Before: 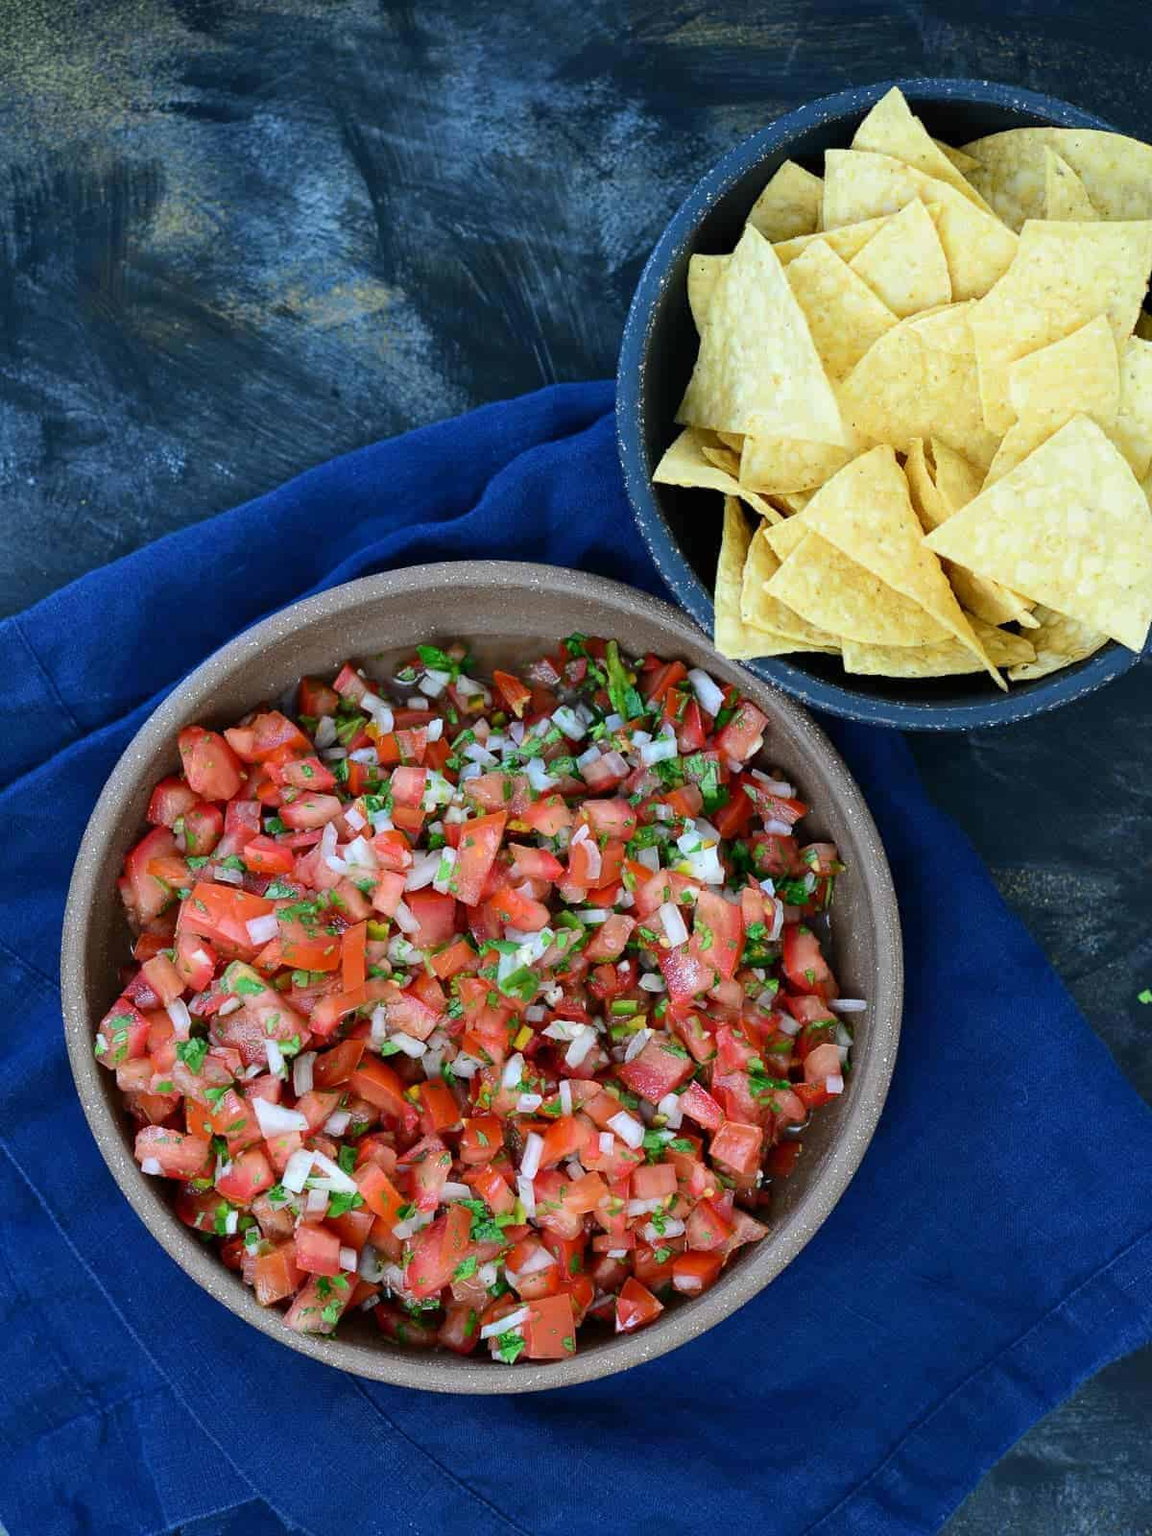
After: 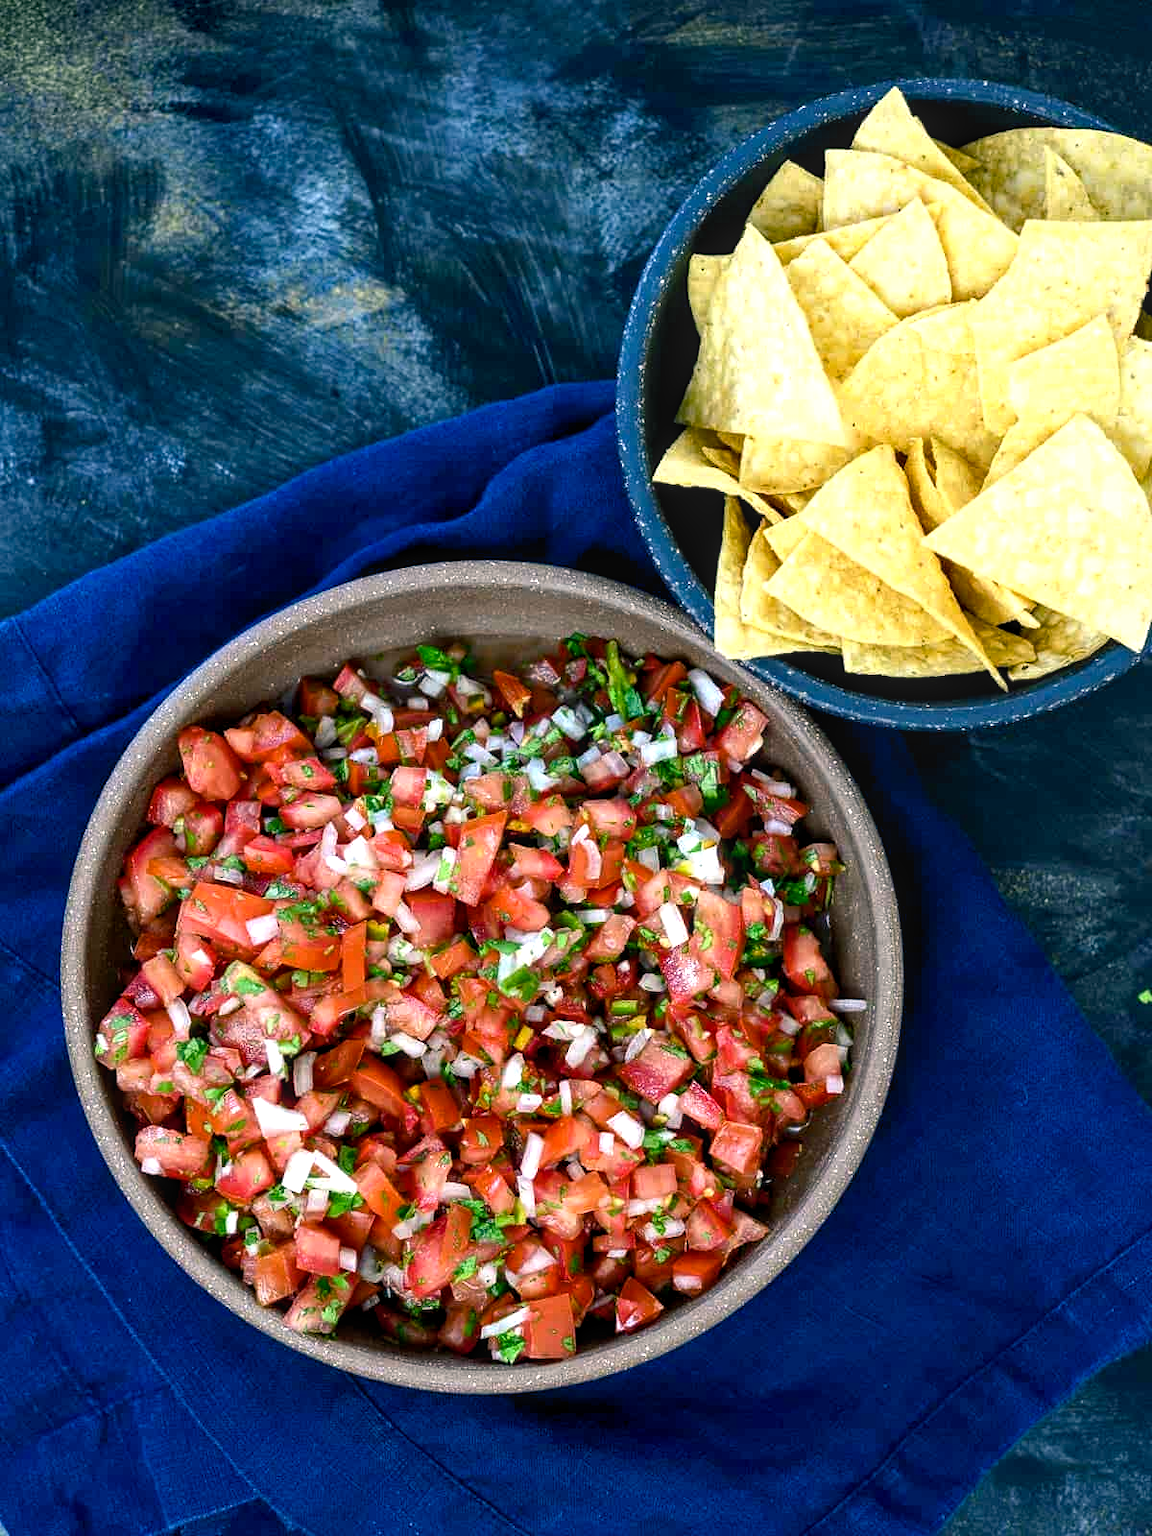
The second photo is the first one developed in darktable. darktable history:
color balance rgb: shadows lift › chroma 2%, shadows lift › hue 185.64°, power › luminance 1.48%, highlights gain › chroma 3%, highlights gain › hue 54.51°, global offset › luminance -0.4%, perceptual saturation grading › highlights -18.47%, perceptual saturation grading › mid-tones 6.62%, perceptual saturation grading › shadows 28.22%, perceptual brilliance grading › highlights 15.68%, perceptual brilliance grading › shadows -14.29%, global vibrance 25.96%, contrast 6.45%
local contrast: on, module defaults
